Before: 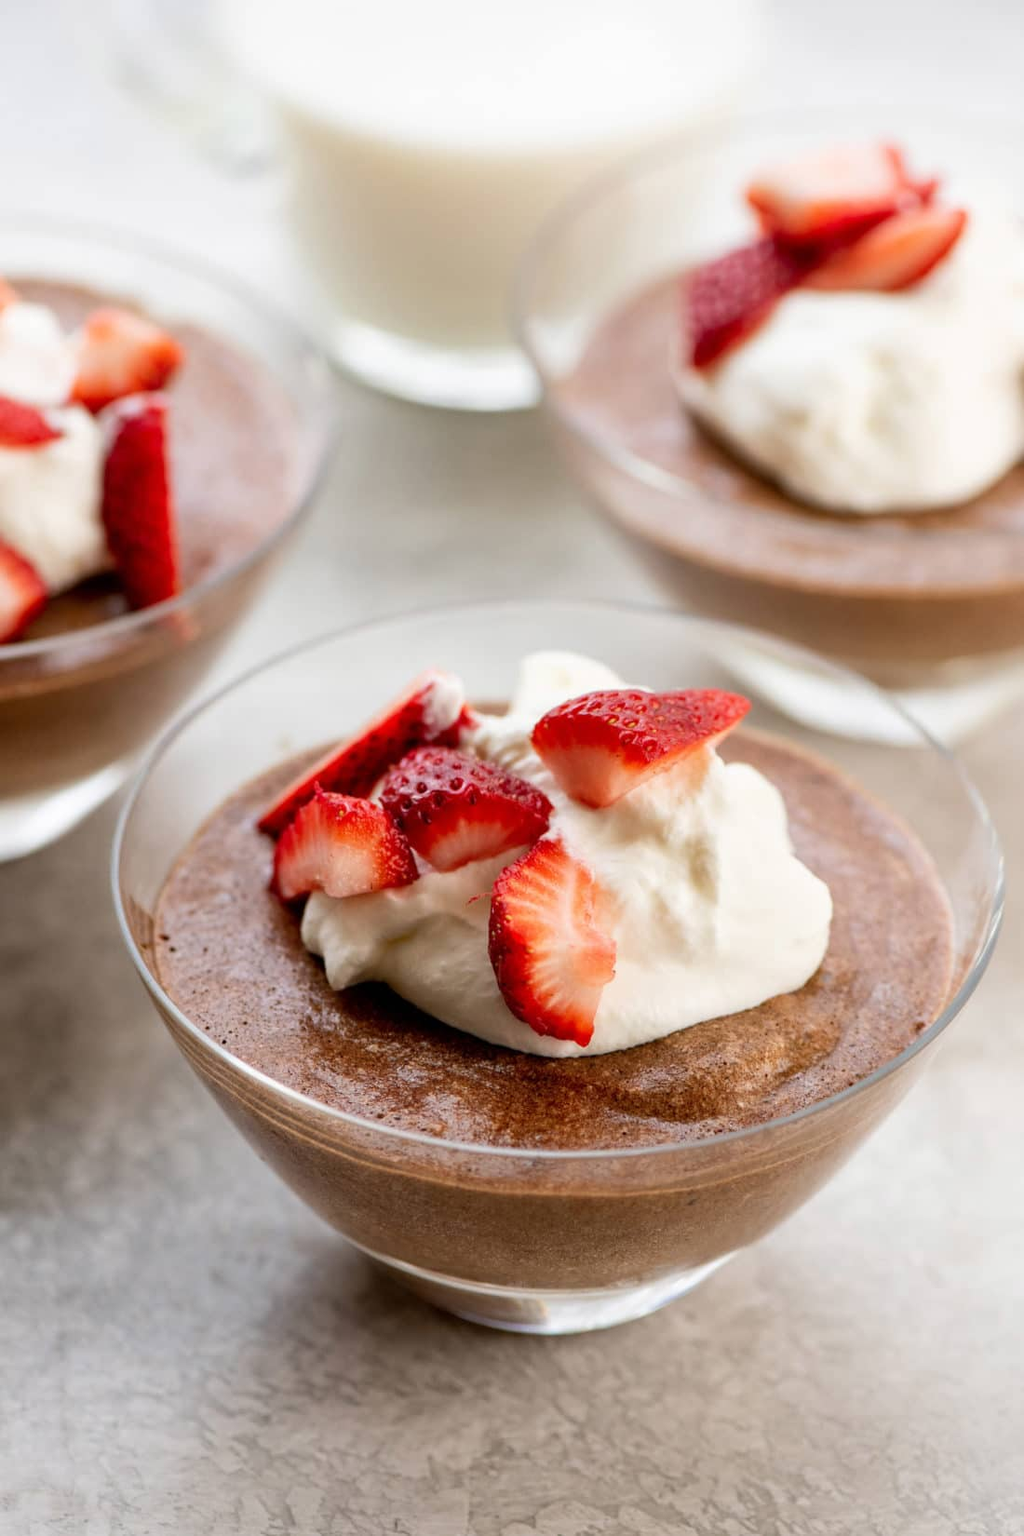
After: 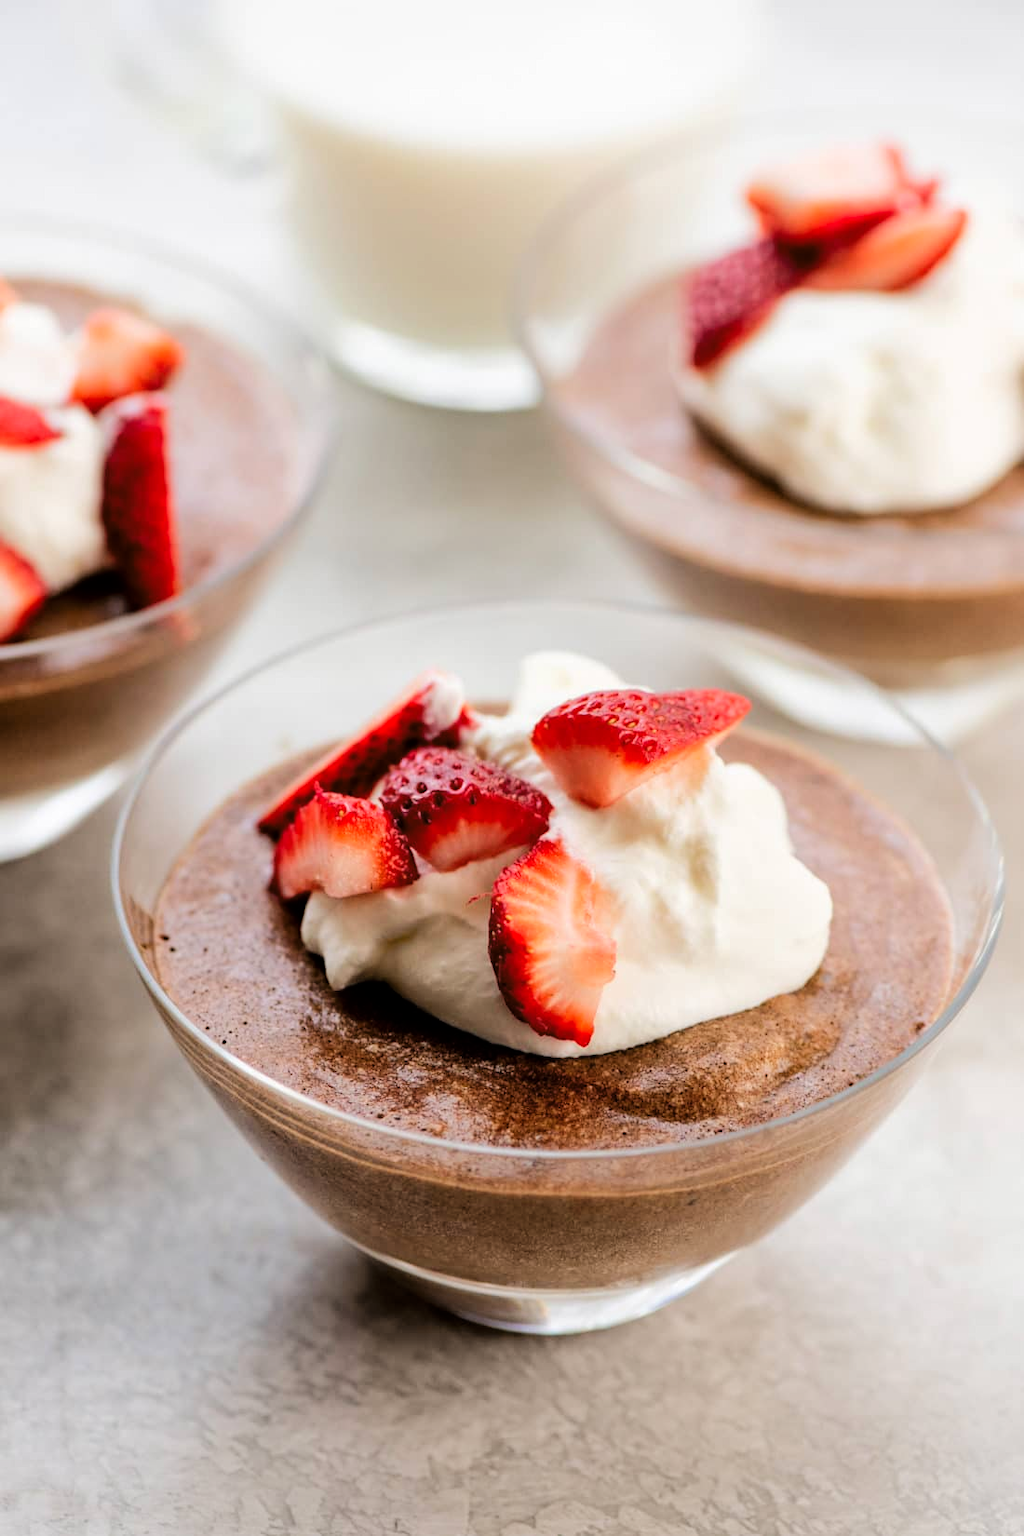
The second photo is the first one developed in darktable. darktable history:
tone curve: curves: ch0 [(0.003, 0) (0.066, 0.017) (0.163, 0.09) (0.264, 0.238) (0.395, 0.421) (0.517, 0.575) (0.633, 0.687) (0.791, 0.814) (1, 1)]; ch1 [(0, 0) (0.149, 0.17) (0.327, 0.339) (0.39, 0.403) (0.456, 0.463) (0.501, 0.502) (0.512, 0.507) (0.53, 0.533) (0.575, 0.592) (0.671, 0.655) (0.729, 0.679) (1, 1)]; ch2 [(0, 0) (0.337, 0.382) (0.464, 0.47) (0.501, 0.502) (0.527, 0.532) (0.563, 0.555) (0.615, 0.61) (0.663, 0.68) (1, 1)], color space Lab, linked channels
